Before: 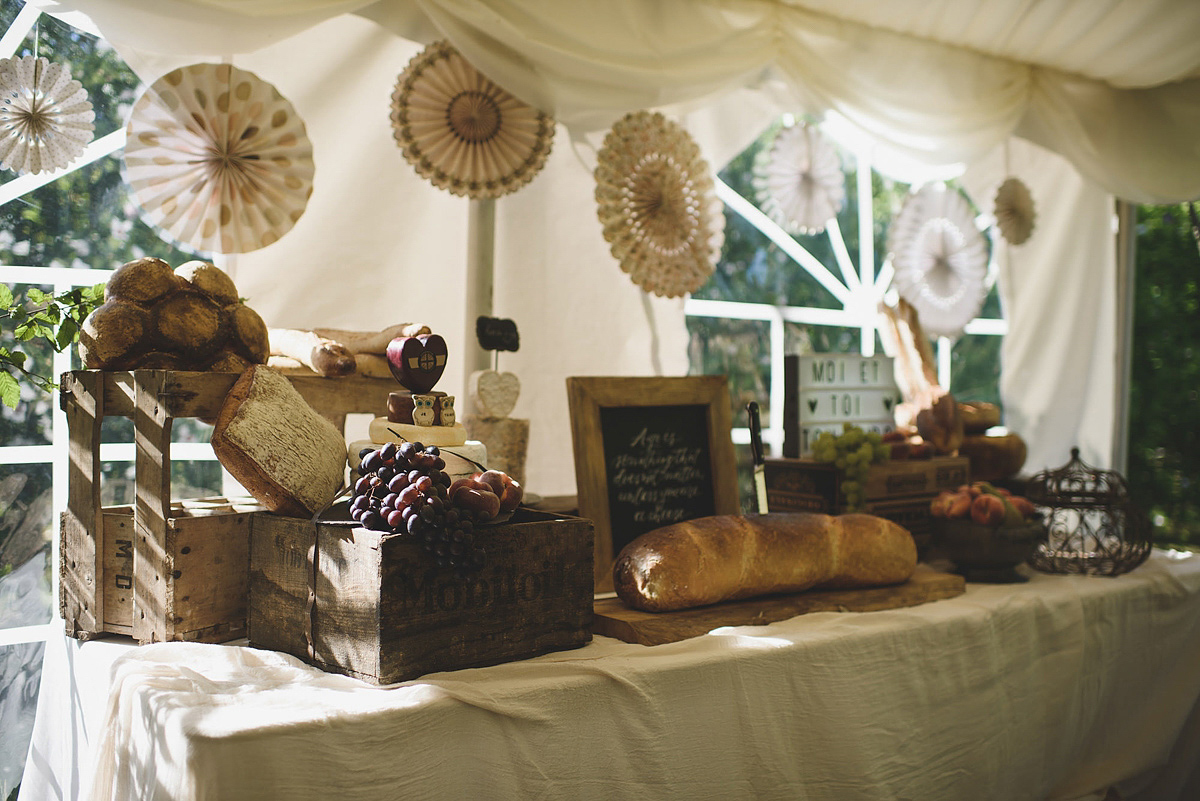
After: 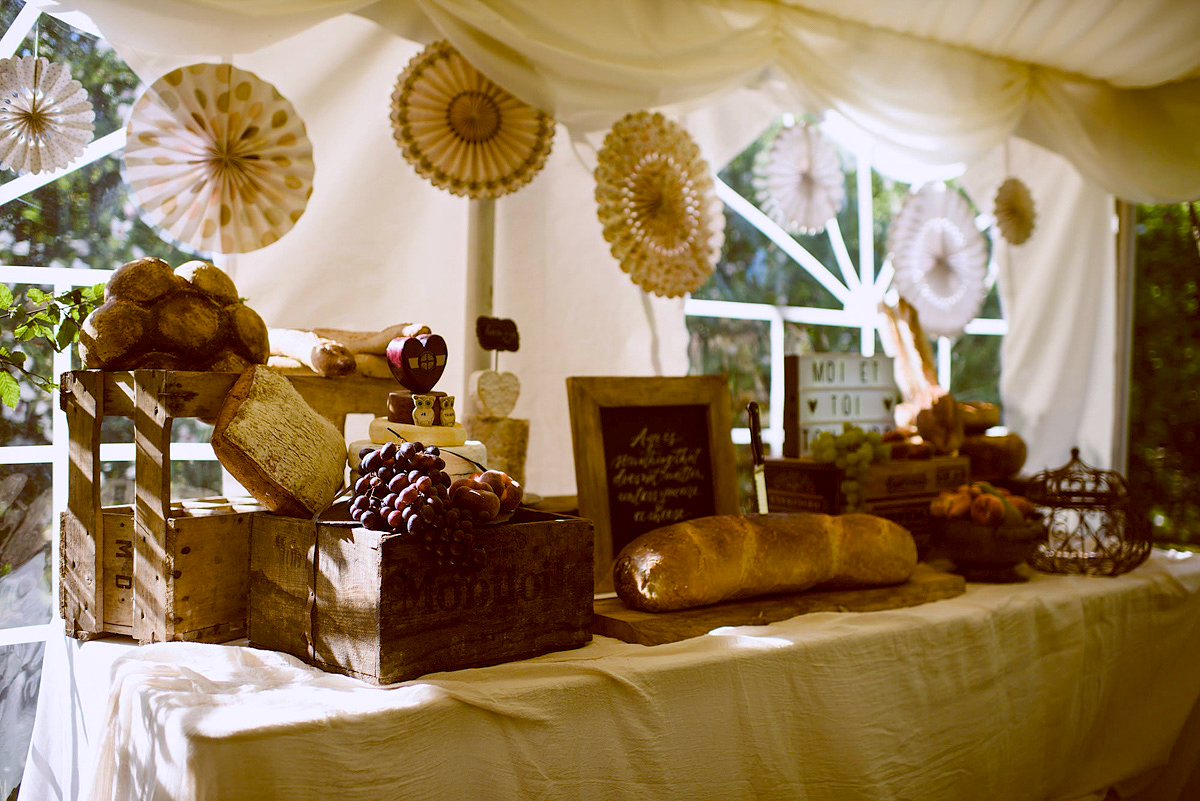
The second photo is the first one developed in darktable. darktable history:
exposure: black level correction 0.01, exposure 0.012 EV, compensate highlight preservation false
color balance rgb: global offset › chroma 0.396%, global offset › hue 32.83°, linear chroma grading › global chroma 9.704%, perceptual saturation grading › global saturation 30.509%, global vibrance -23.323%
color calibration: illuminant as shot in camera, x 0.358, y 0.373, temperature 4628.91 K, gamut compression 0.993
